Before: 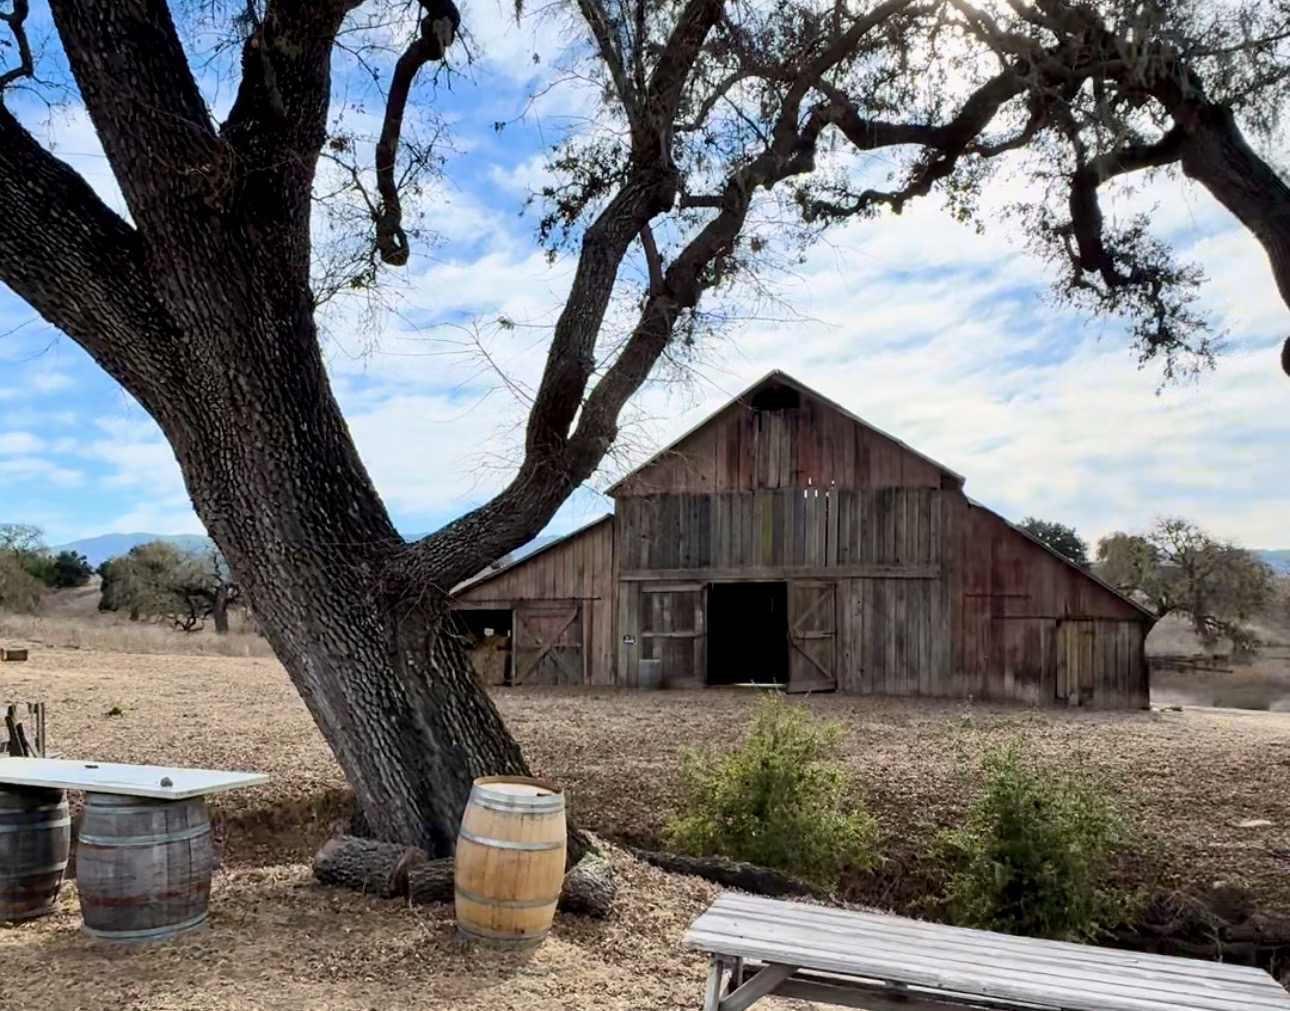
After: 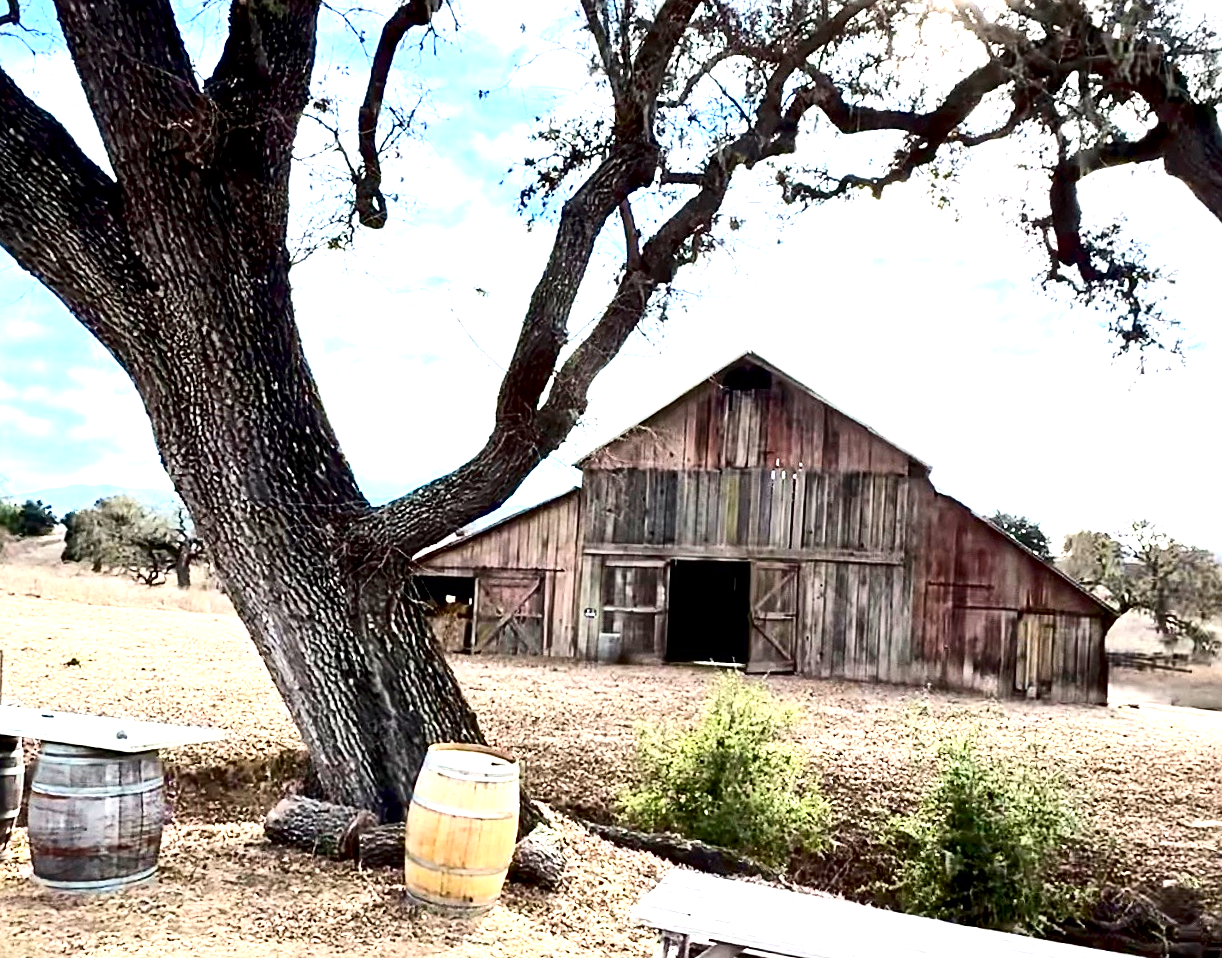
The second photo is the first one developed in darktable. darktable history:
exposure: black level correction 0.001, exposure 1.654 EV, compensate exposure bias true, compensate highlight preservation false
sharpen: on, module defaults
contrast brightness saturation: contrast 0.277
color zones: curves: ch1 [(0.113, 0.438) (0.75, 0.5)]; ch2 [(0.12, 0.526) (0.75, 0.5)]
tone equalizer: on, module defaults
local contrast: mode bilateral grid, contrast 25, coarseness 50, detail 123%, midtone range 0.2
crop and rotate: angle -2.52°
